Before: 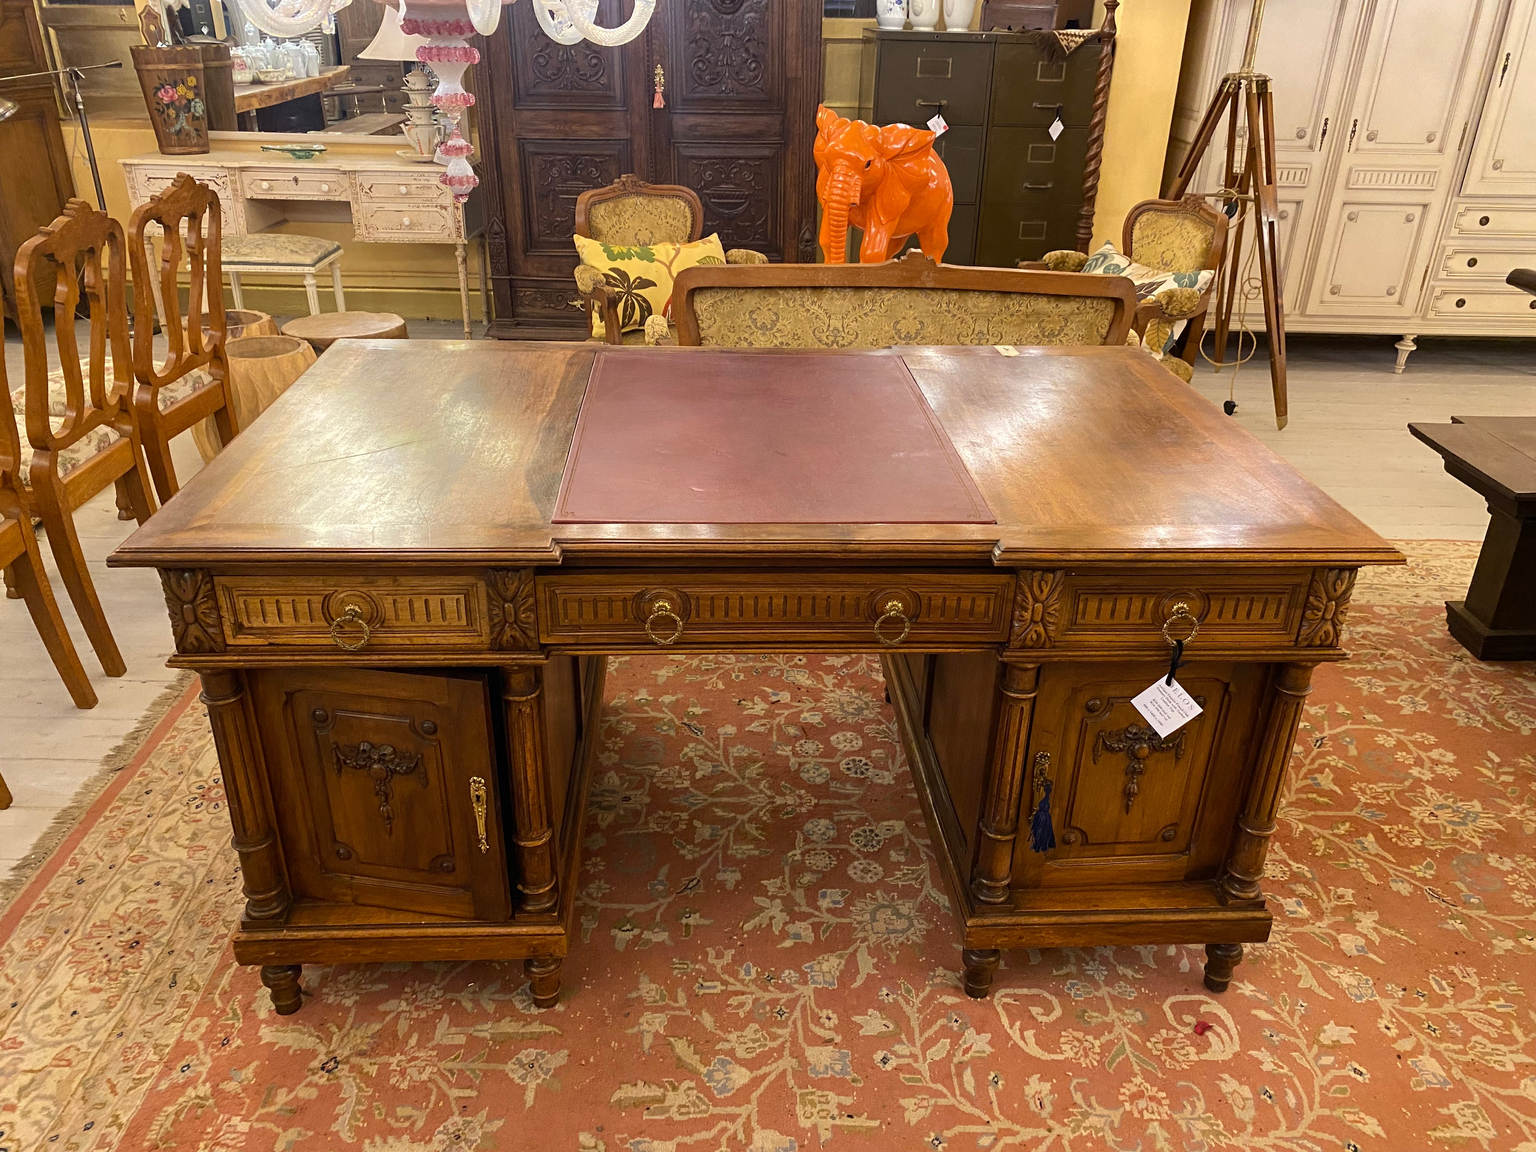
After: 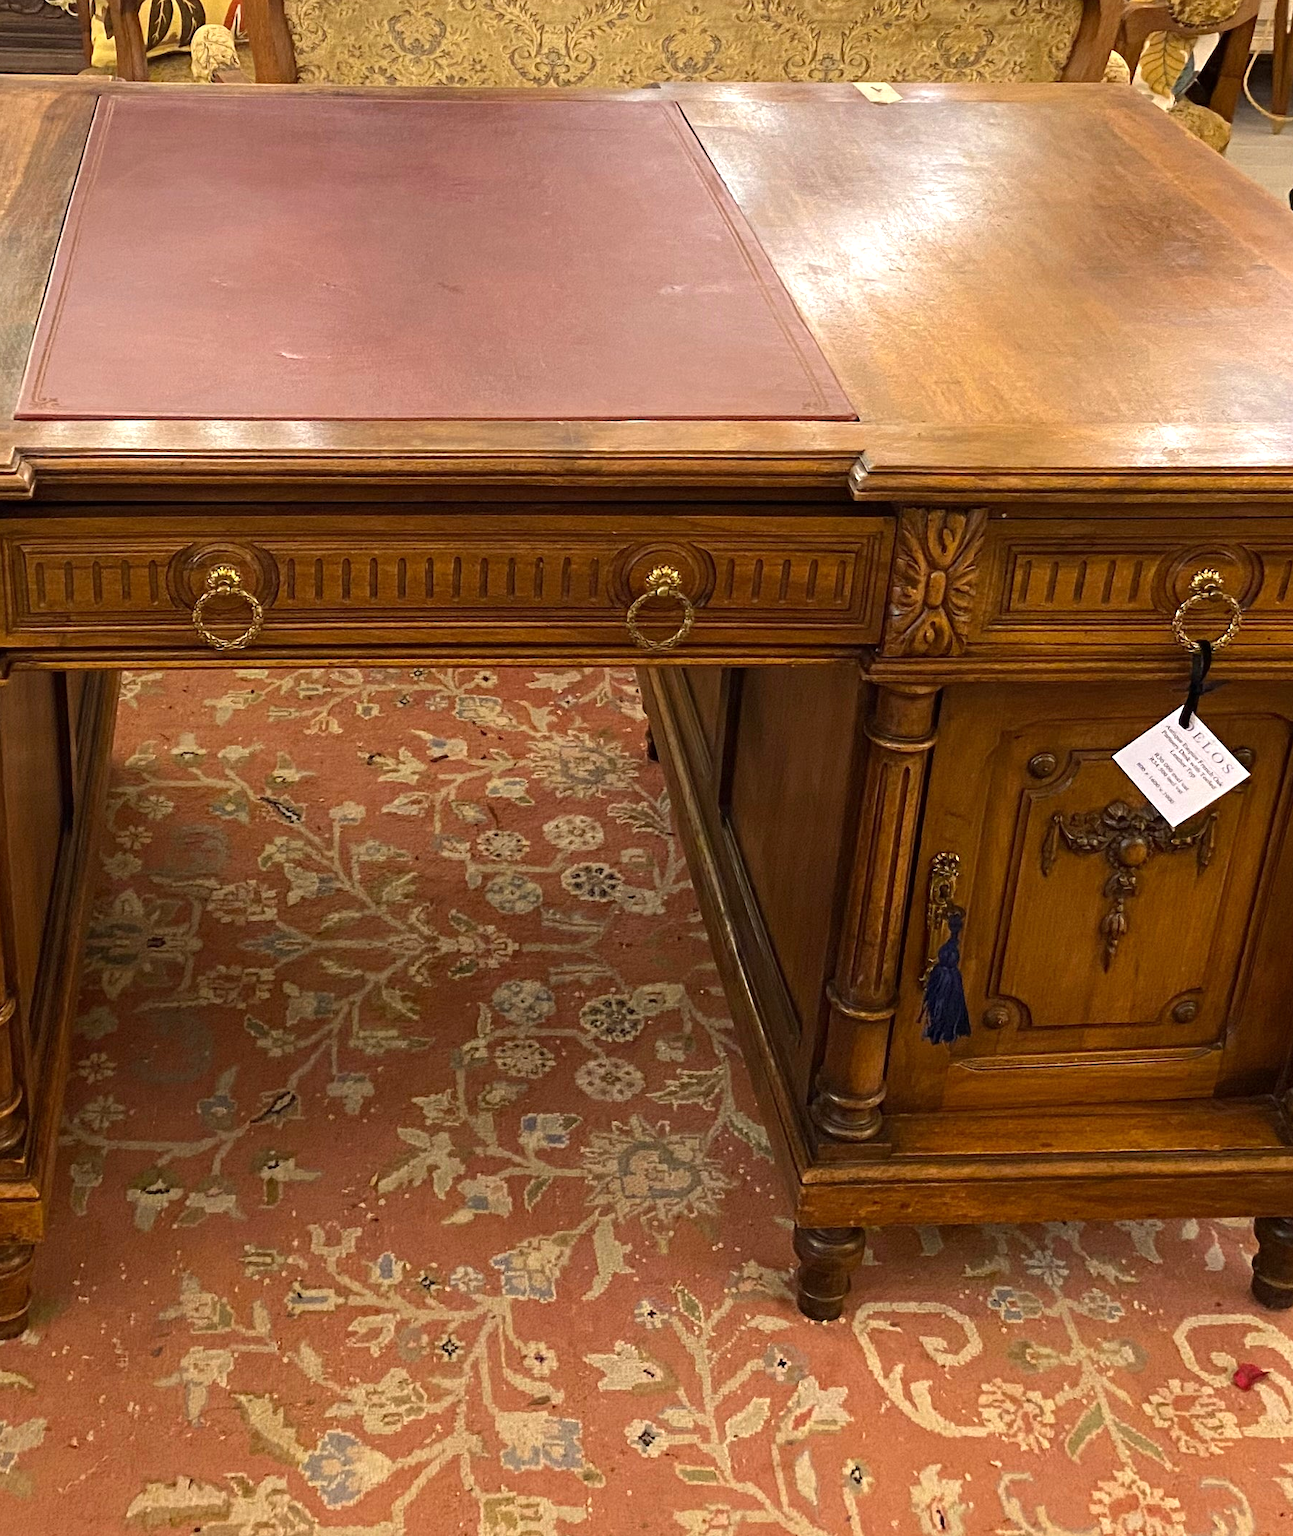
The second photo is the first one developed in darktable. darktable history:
exposure: exposure 0.3 EV, compensate highlight preservation false
crop: left 35.432%, top 26.233%, right 20.145%, bottom 3.432%
